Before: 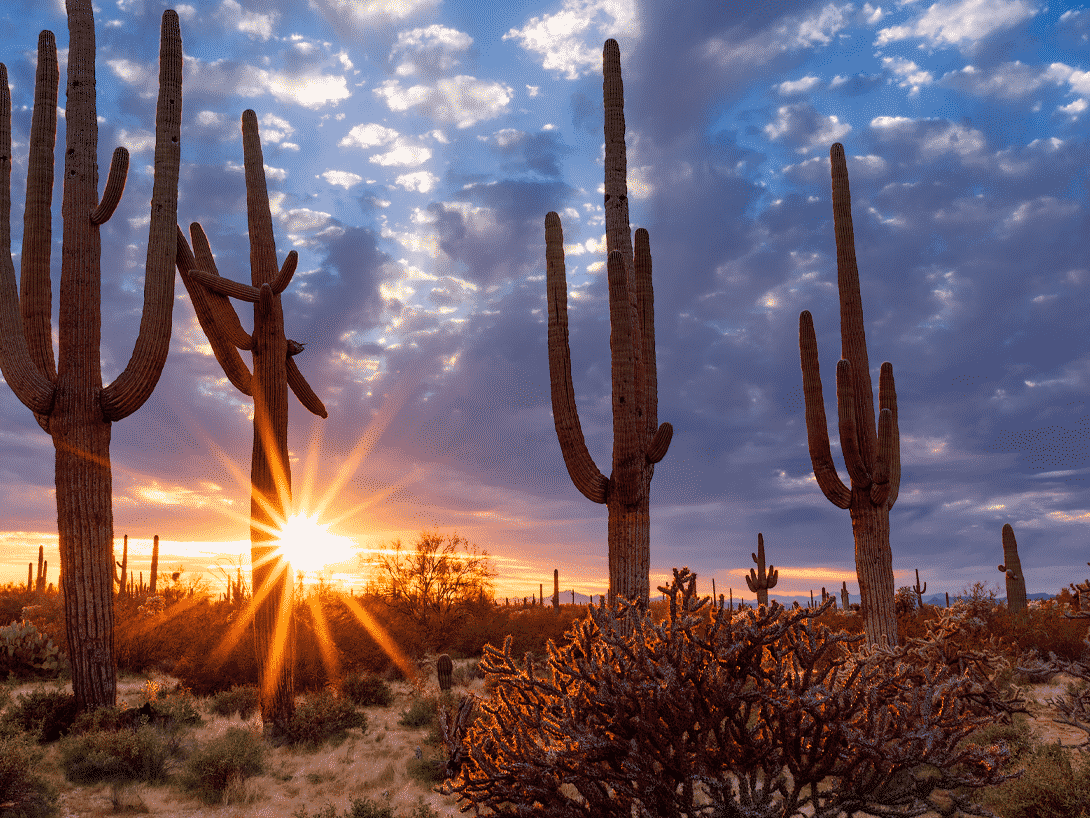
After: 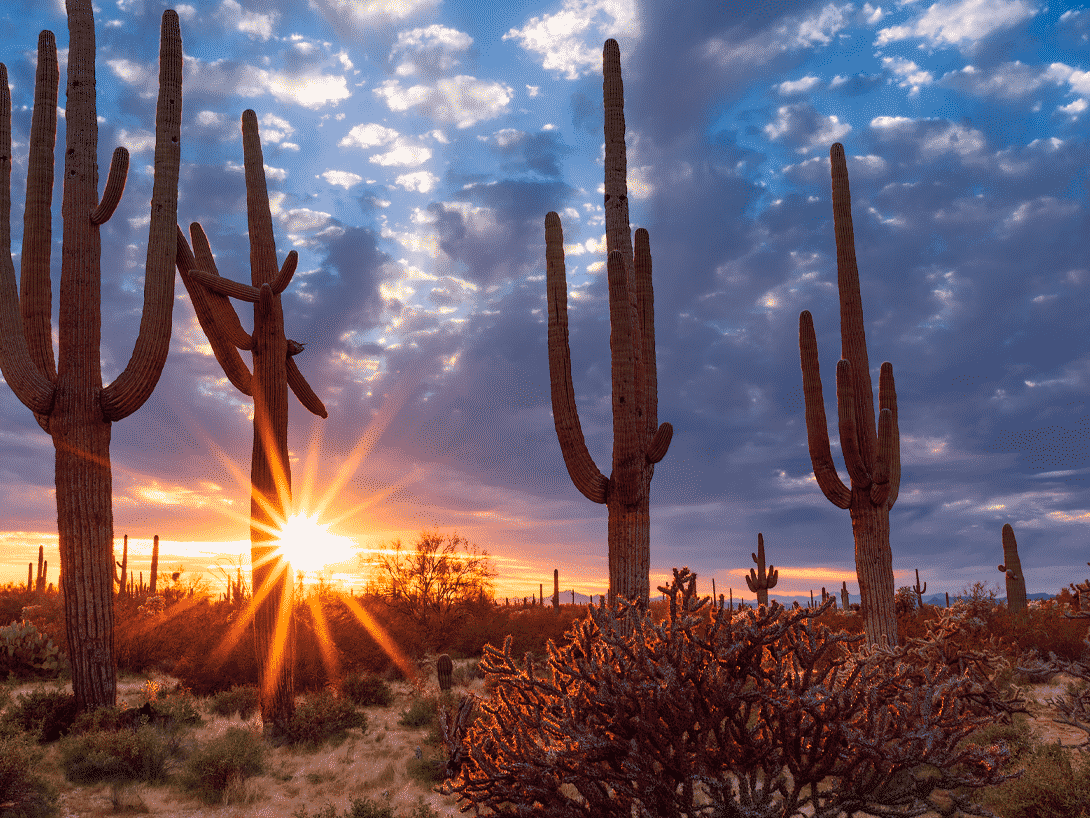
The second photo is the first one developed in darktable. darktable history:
color balance rgb: perceptual saturation grading › global saturation 6.199%, hue shift -3.32°, perceptual brilliance grading › global brilliance 14.479%, perceptual brilliance grading › shadows -34.996%, contrast -21.712%
